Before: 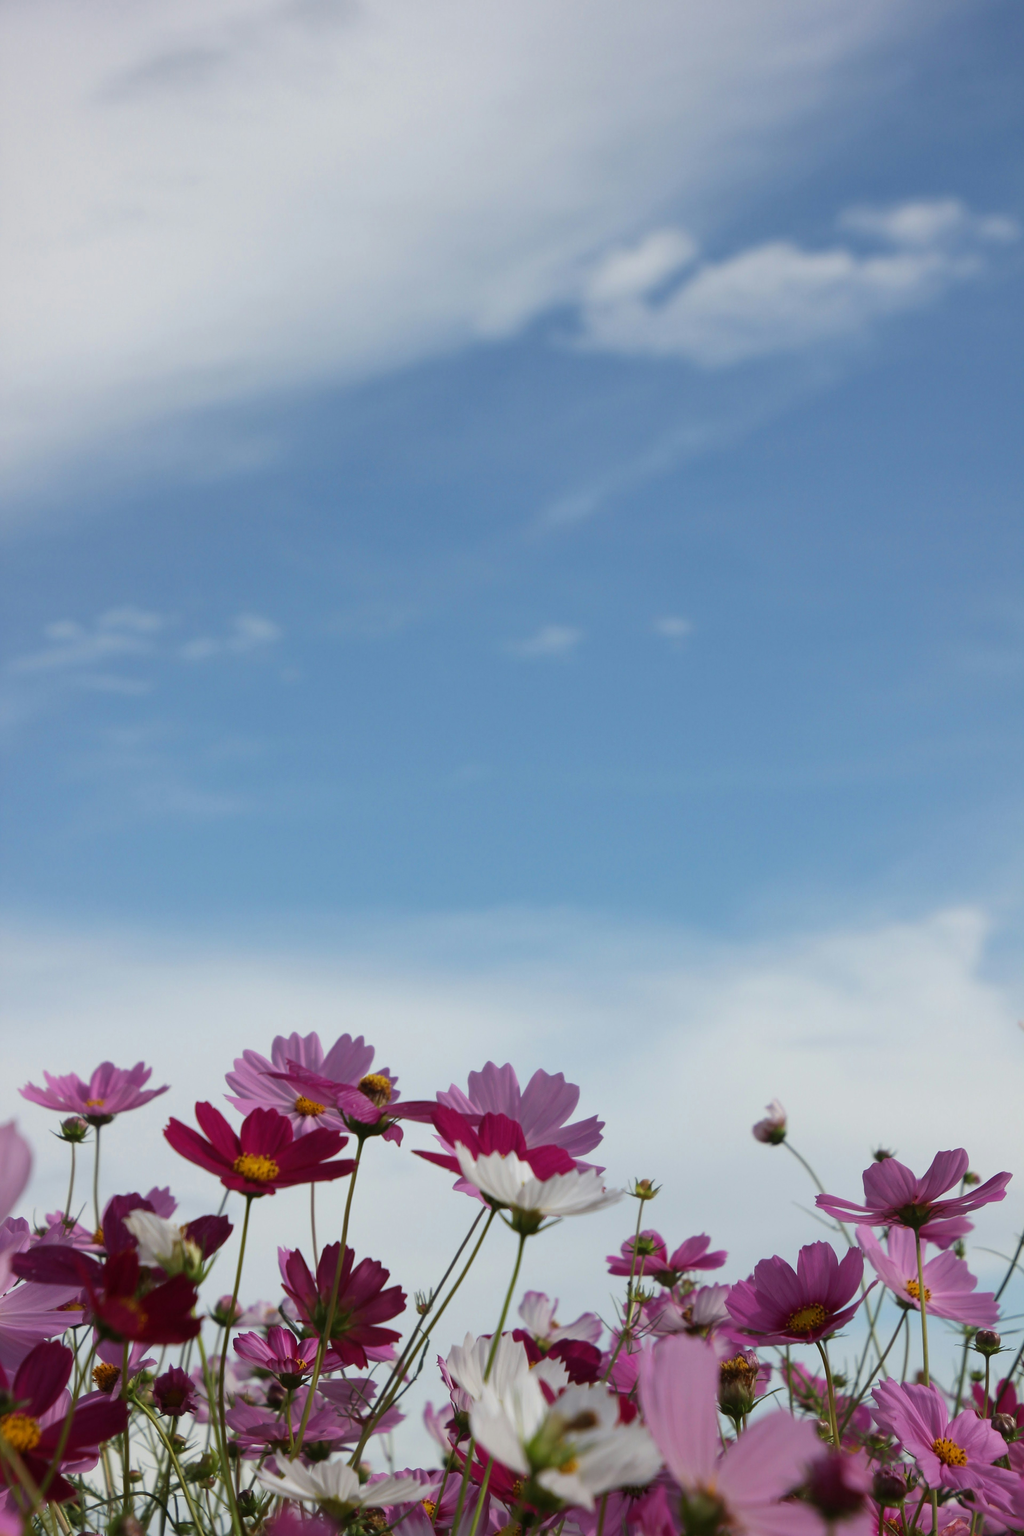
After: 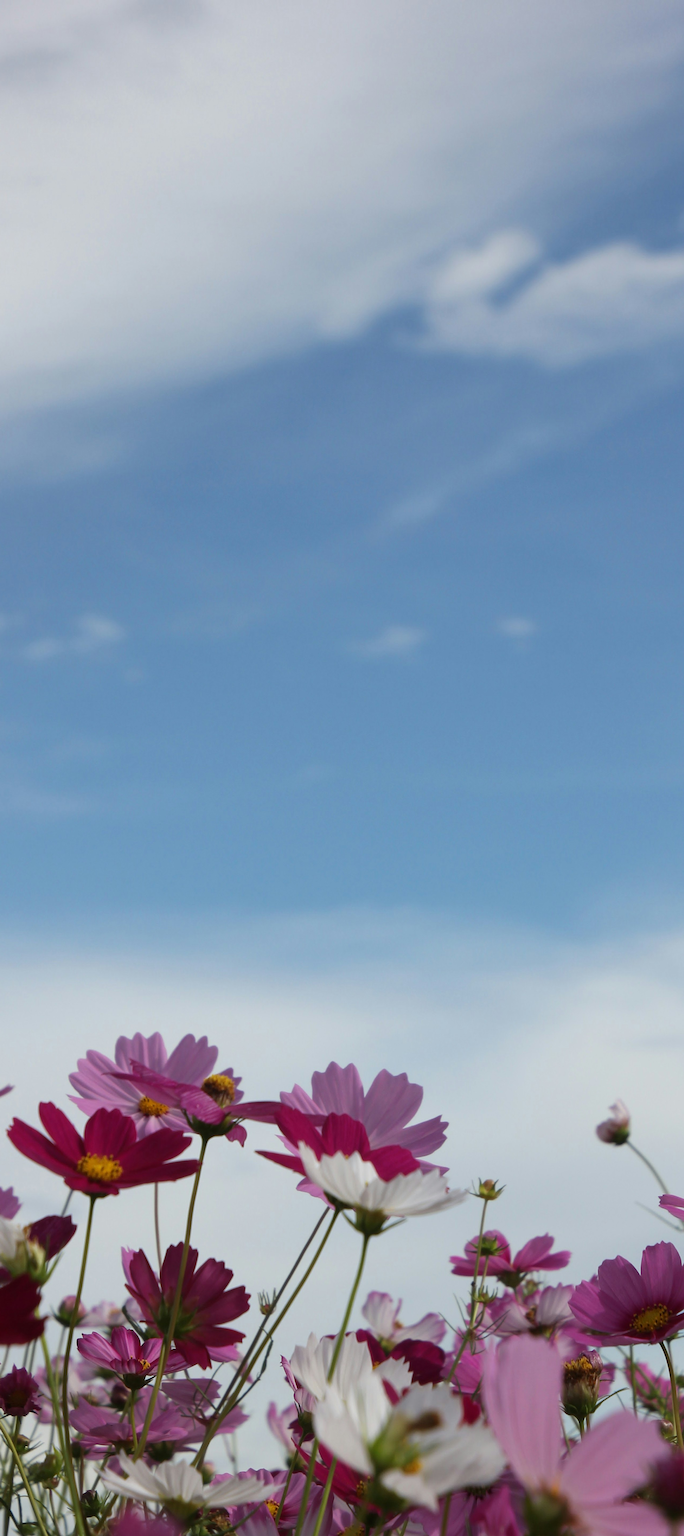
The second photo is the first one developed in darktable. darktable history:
crop and rotate: left 15.325%, right 17.815%
